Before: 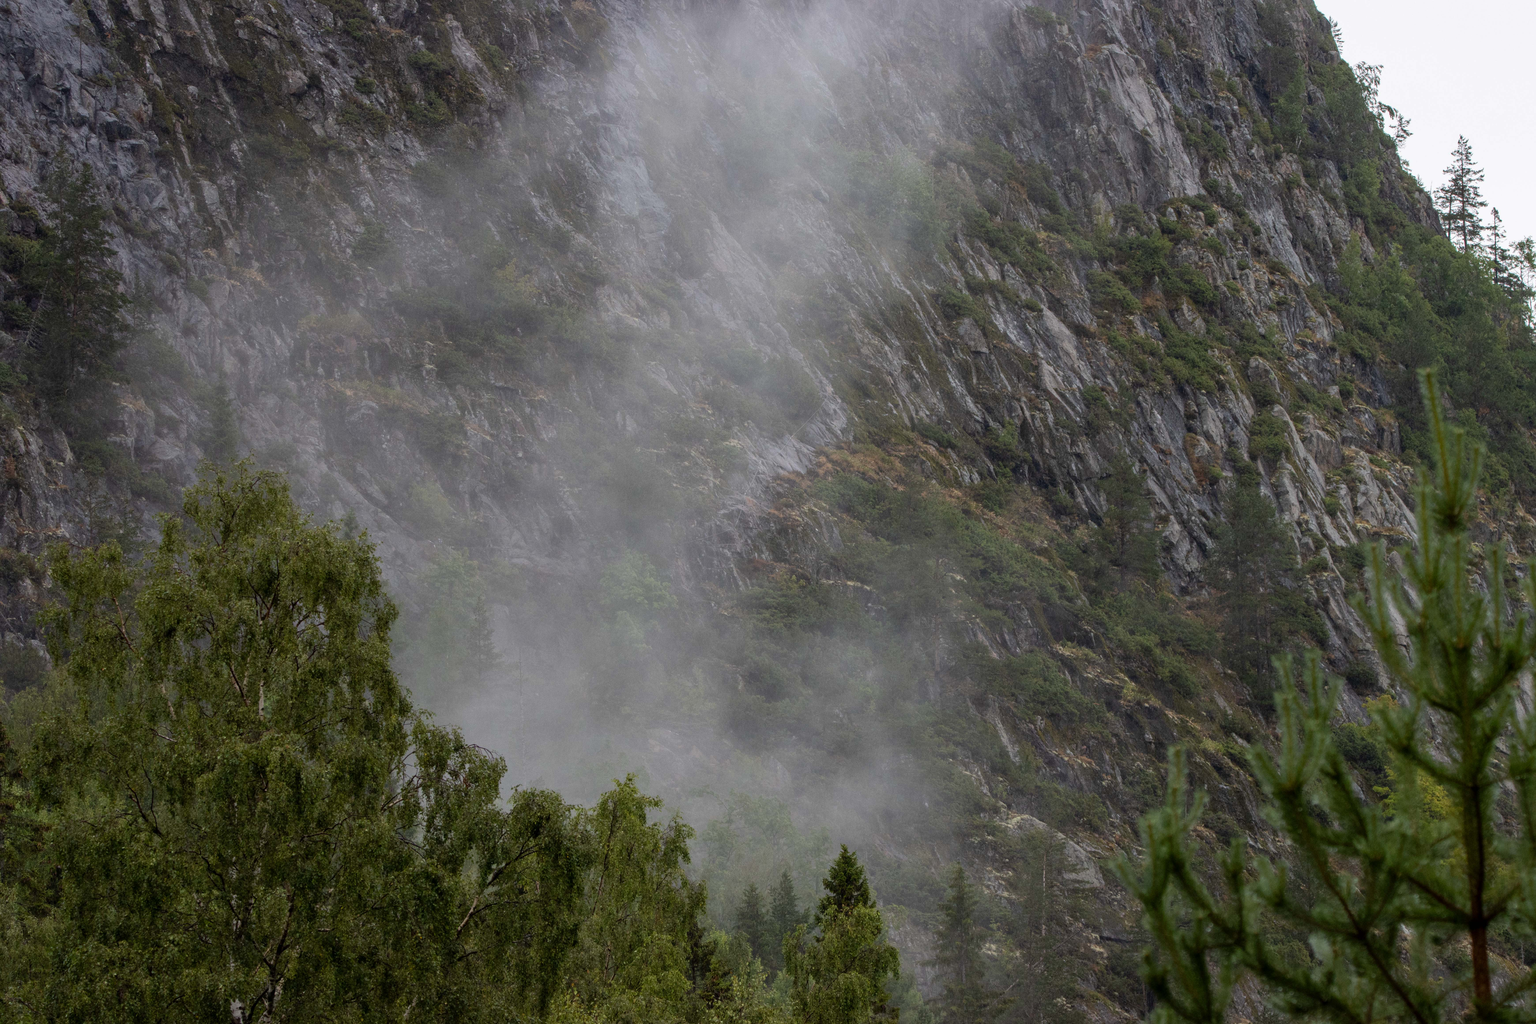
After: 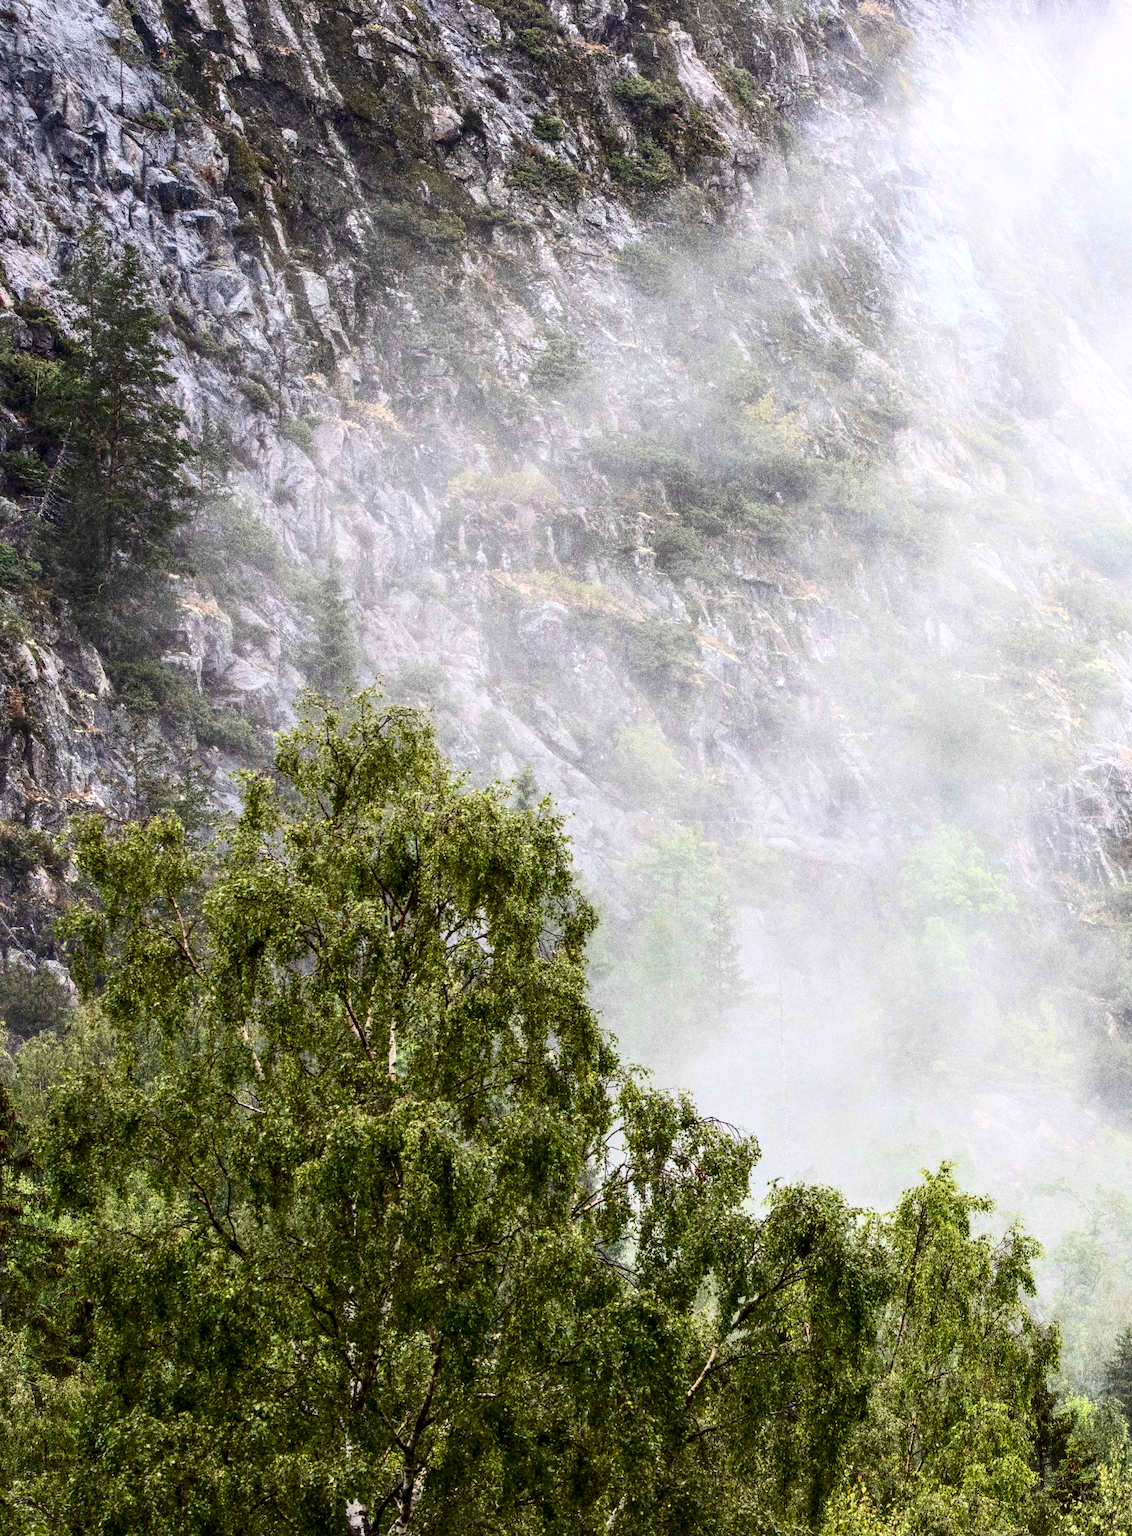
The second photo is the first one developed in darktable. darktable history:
grain: coarseness 0.09 ISO, strength 40%
local contrast: on, module defaults
crop and rotate: left 0%, top 0%, right 50.845%
exposure: exposure 1.25 EV, compensate exposure bias true, compensate highlight preservation false
contrast brightness saturation: contrast 0.4, brightness 0.1, saturation 0.21
